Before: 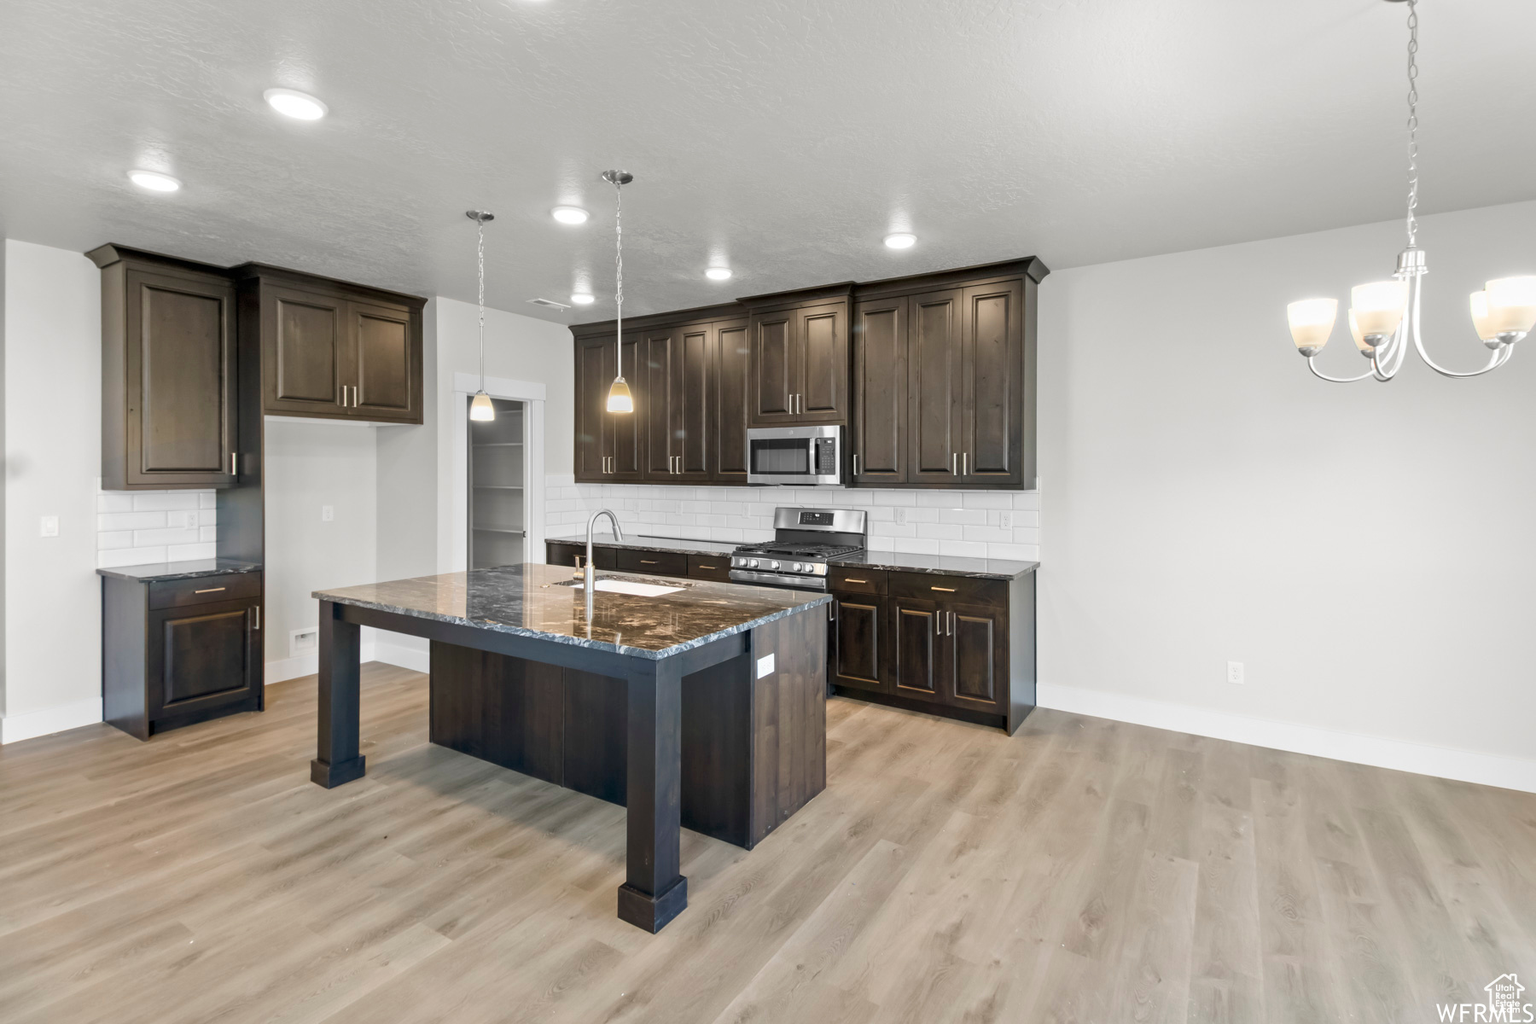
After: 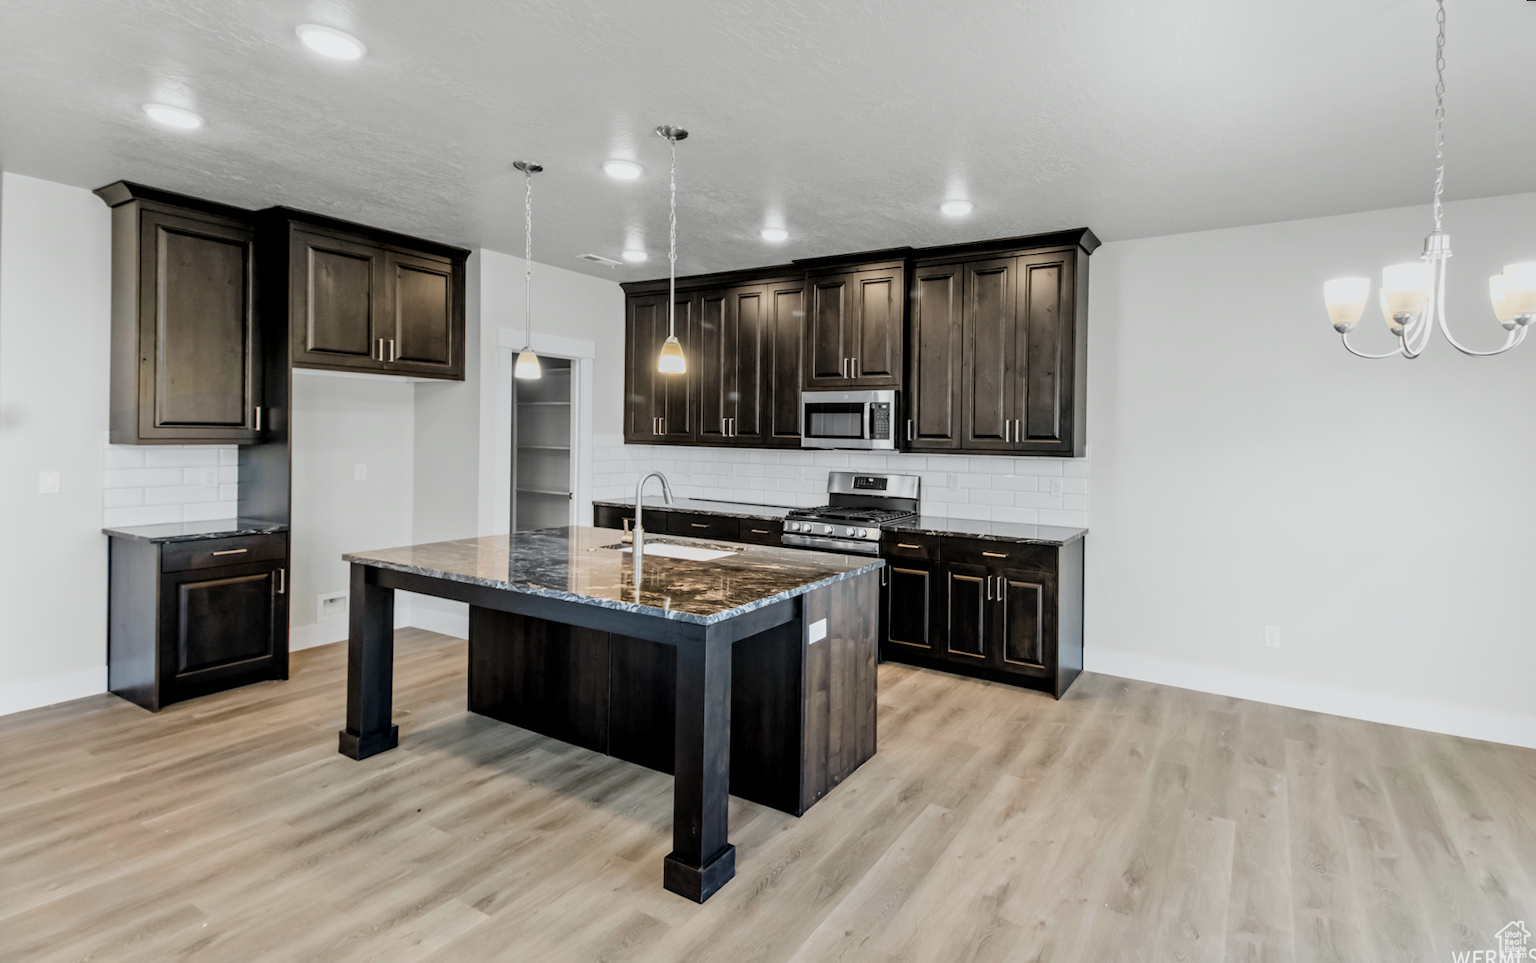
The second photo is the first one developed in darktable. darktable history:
rotate and perspective: rotation 0.679°, lens shift (horizontal) 0.136, crop left 0.009, crop right 0.991, crop top 0.078, crop bottom 0.95
local contrast: on, module defaults
filmic rgb: black relative exposure -5 EV, hardness 2.88, contrast 1.3, highlights saturation mix -10%
white balance: red 0.986, blue 1.01
